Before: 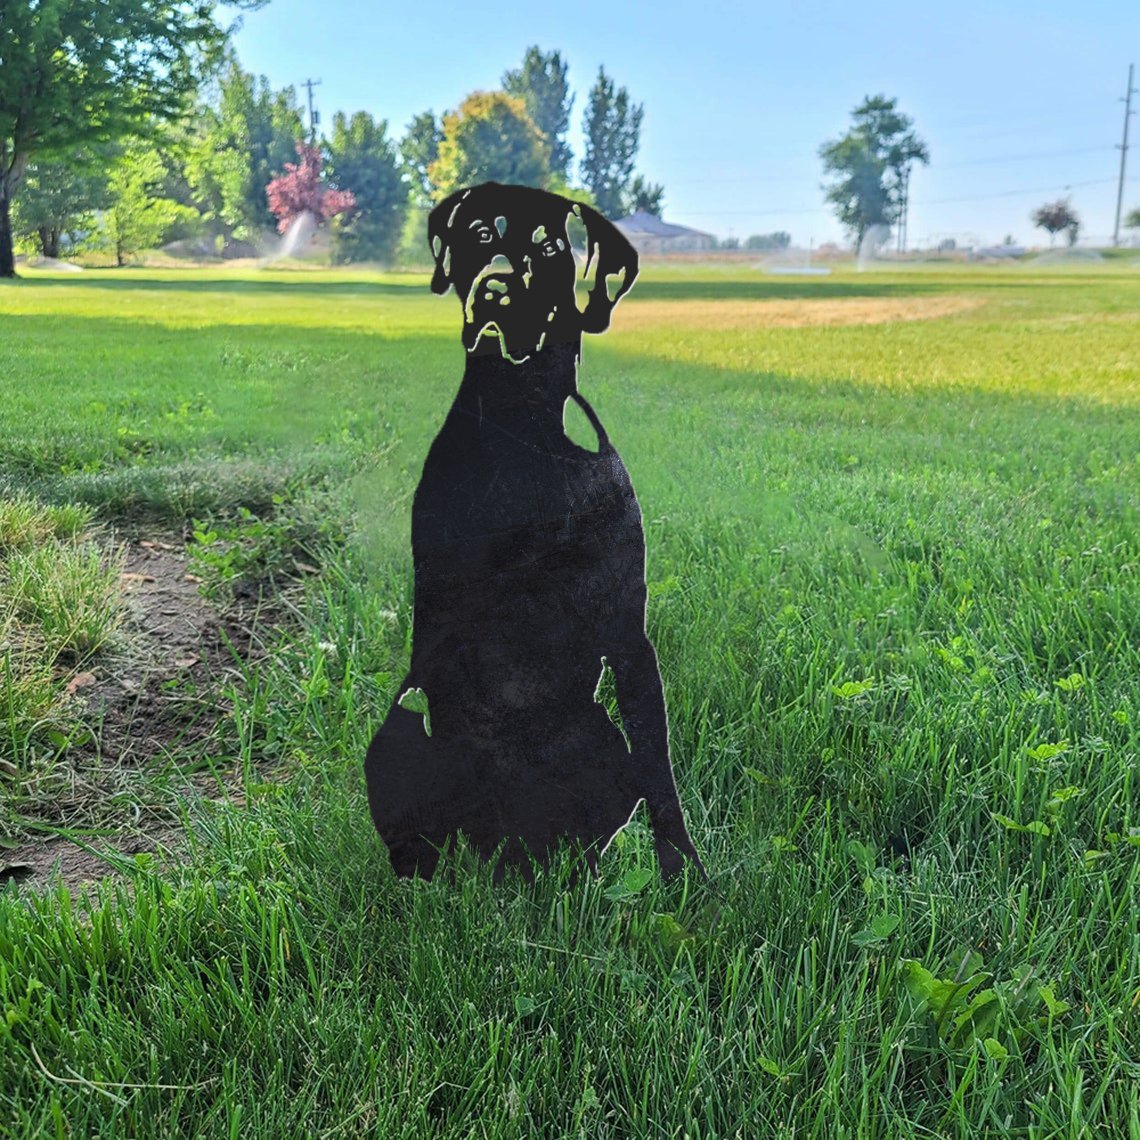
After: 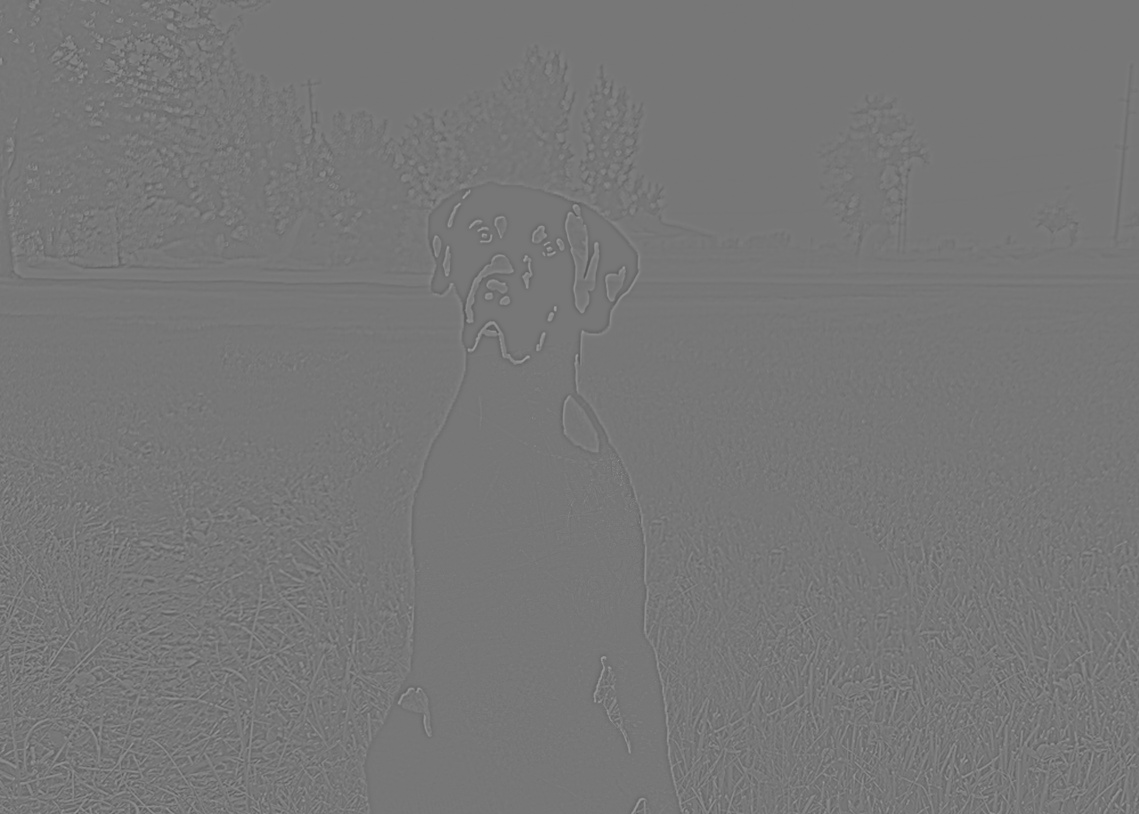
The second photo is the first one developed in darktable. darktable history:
crop: bottom 28.576%
highpass: sharpness 6%, contrast boost 7.63%
